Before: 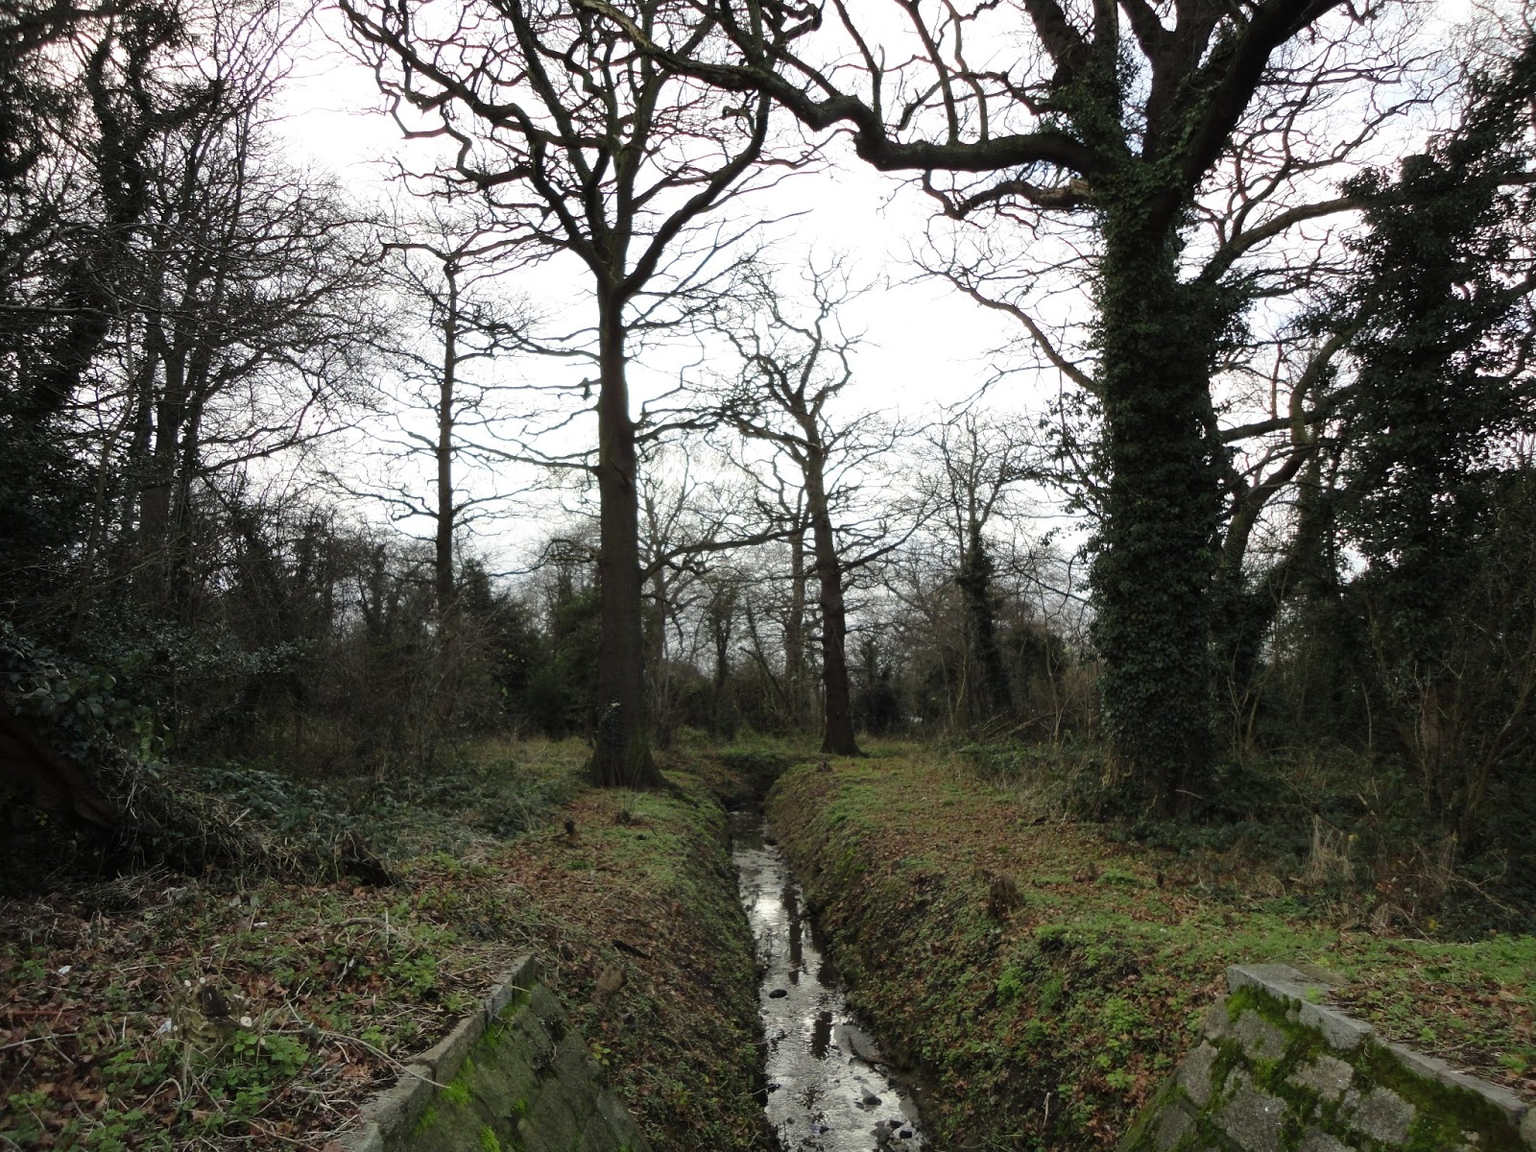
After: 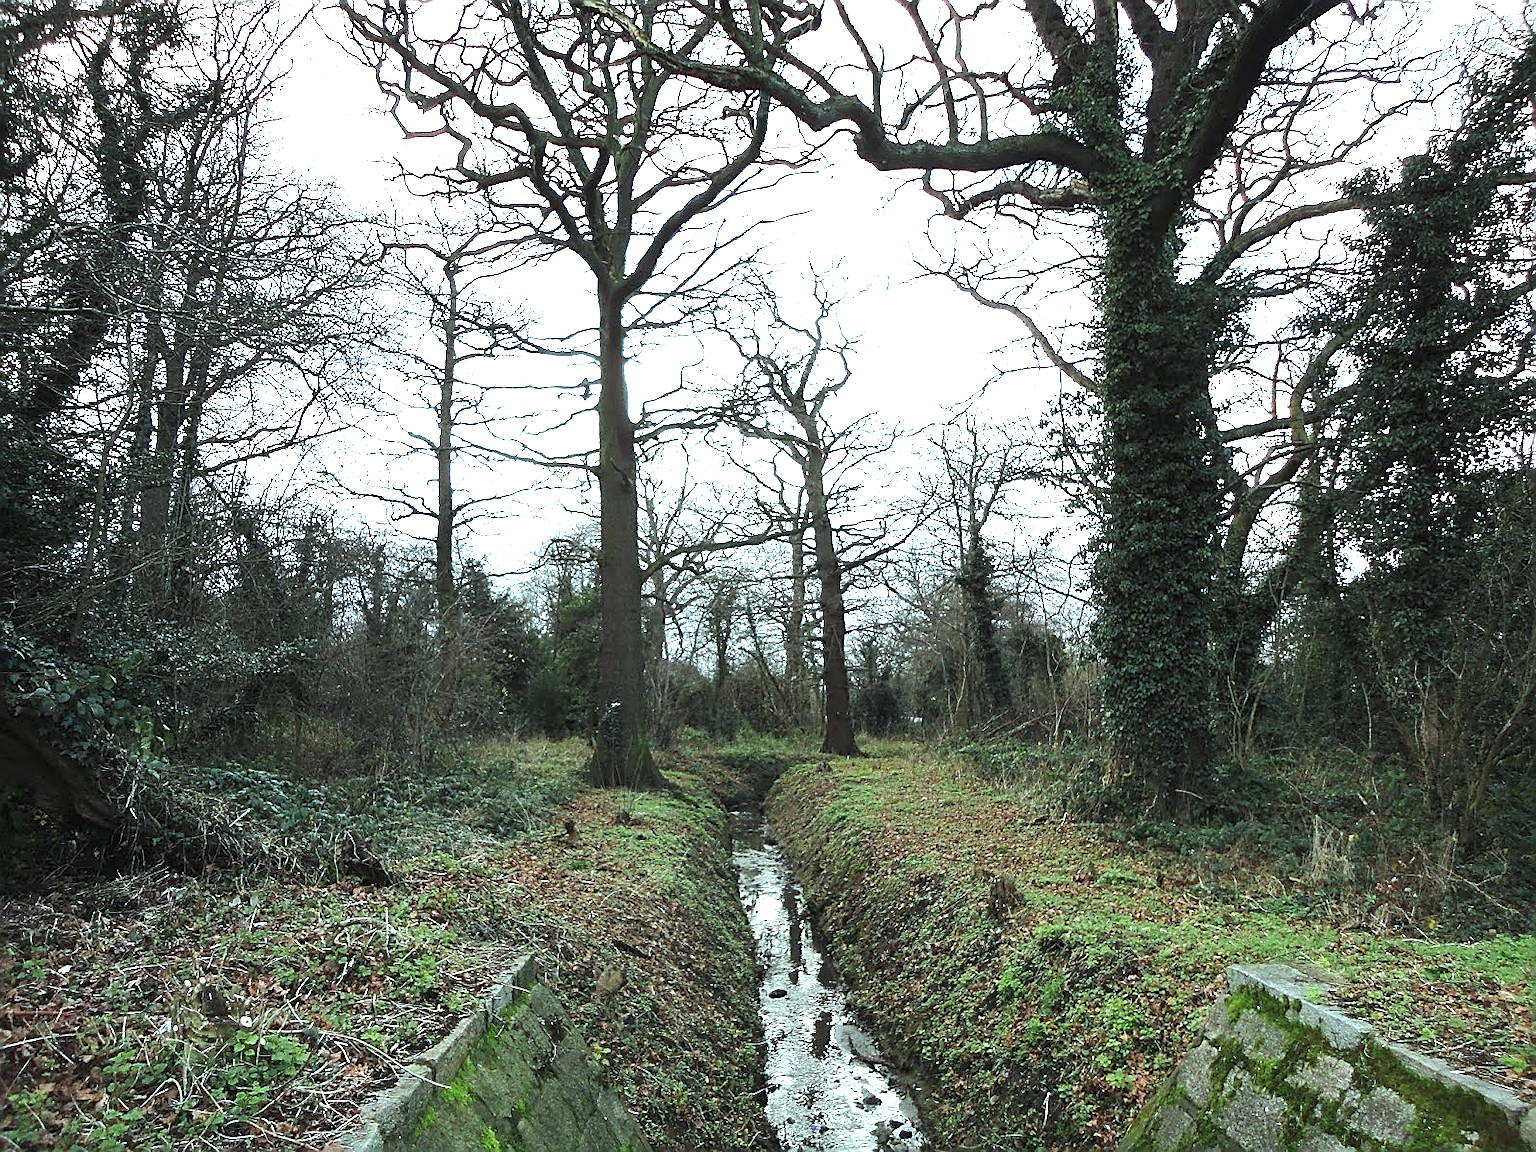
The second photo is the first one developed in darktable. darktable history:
exposure: black level correction 0, exposure 1.45 EV, compensate exposure bias true, compensate highlight preservation false
color correction: highlights a* -10.04, highlights b* -10.37
sharpen: radius 1.4, amount 1.25, threshold 0.7
